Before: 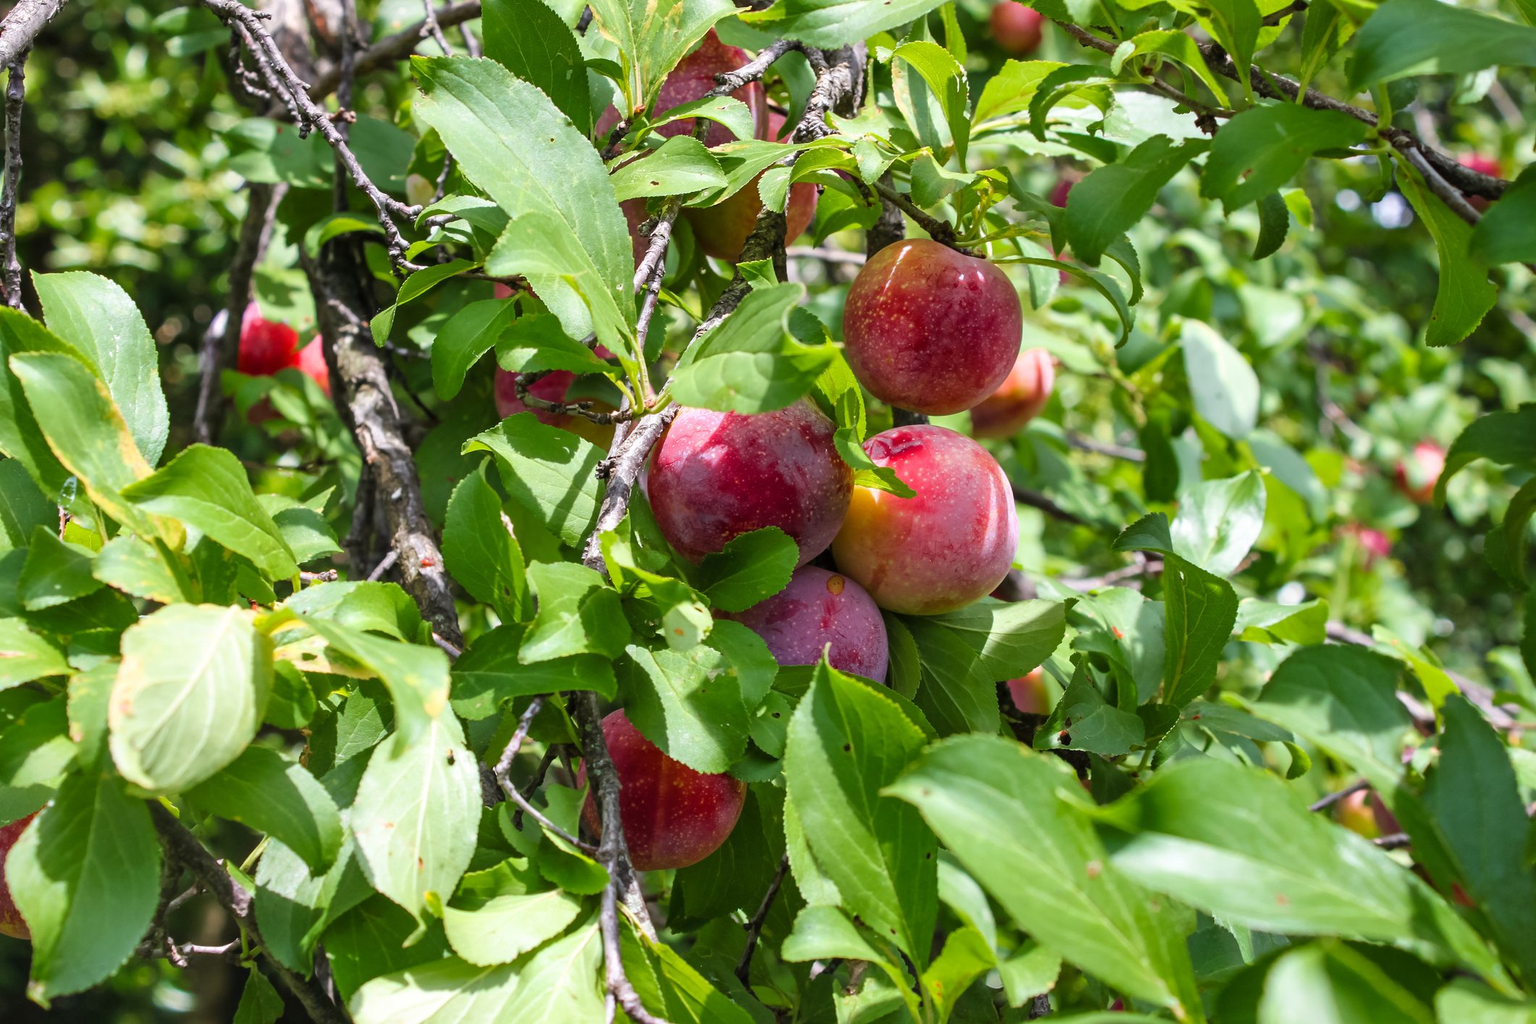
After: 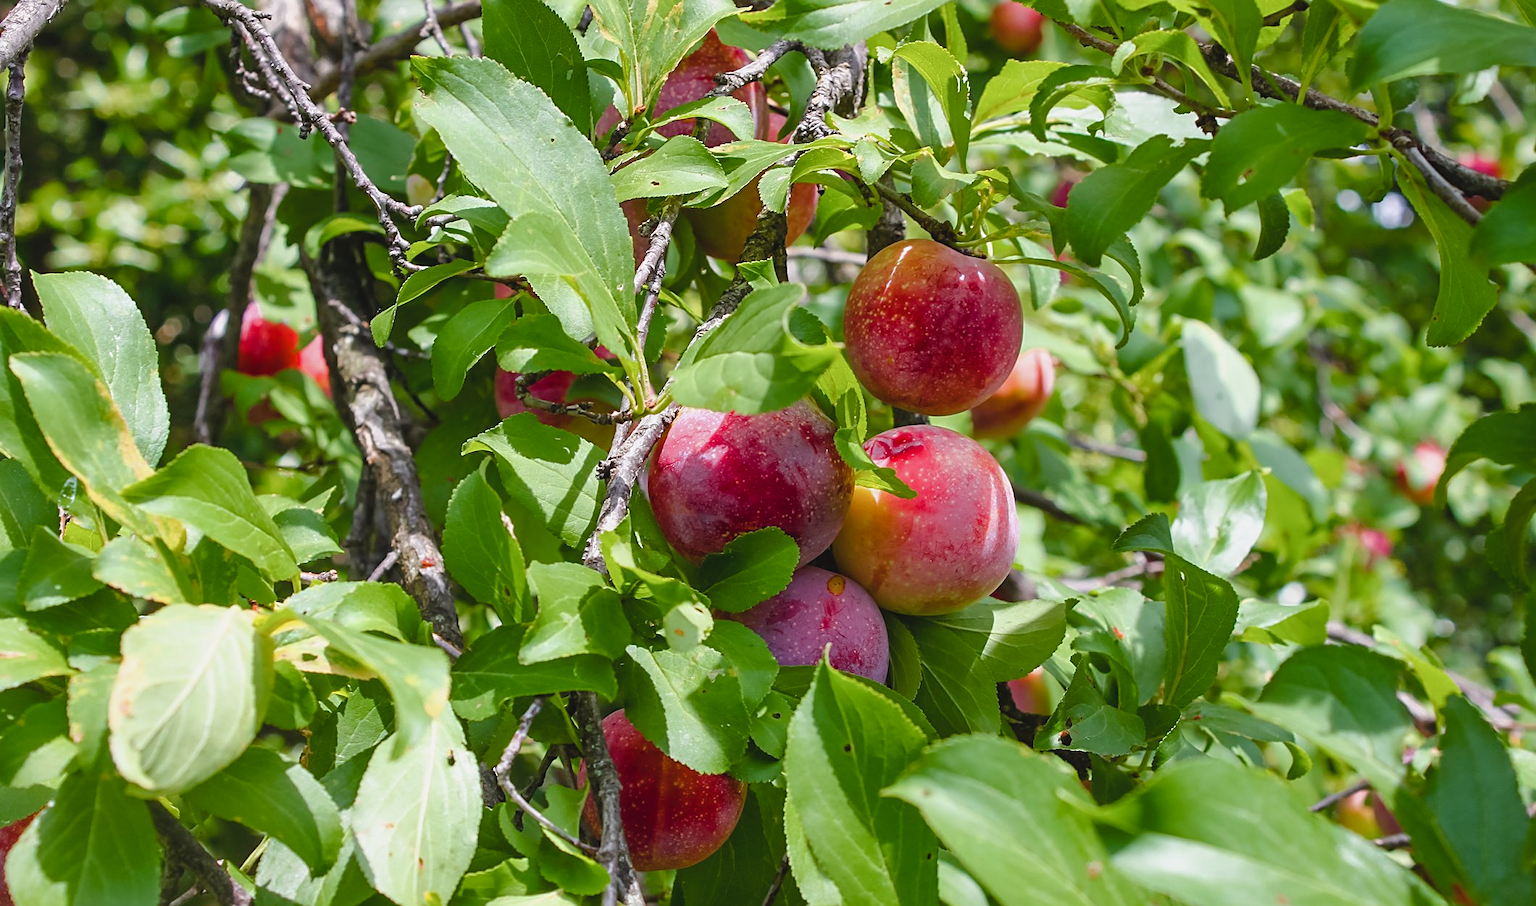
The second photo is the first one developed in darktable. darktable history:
tone equalizer: -8 EV -1.84 EV, -7 EV -1.16 EV, -6 EV -1.62 EV, smoothing diameter 25%, edges refinement/feathering 10, preserve details guided filter
sharpen: on, module defaults
crop and rotate: top 0%, bottom 11.49%
color balance rgb: perceptual saturation grading › global saturation 20%, perceptual saturation grading › highlights -25%, perceptual saturation grading › shadows 25%
contrast brightness saturation: contrast -0.1, saturation -0.1
